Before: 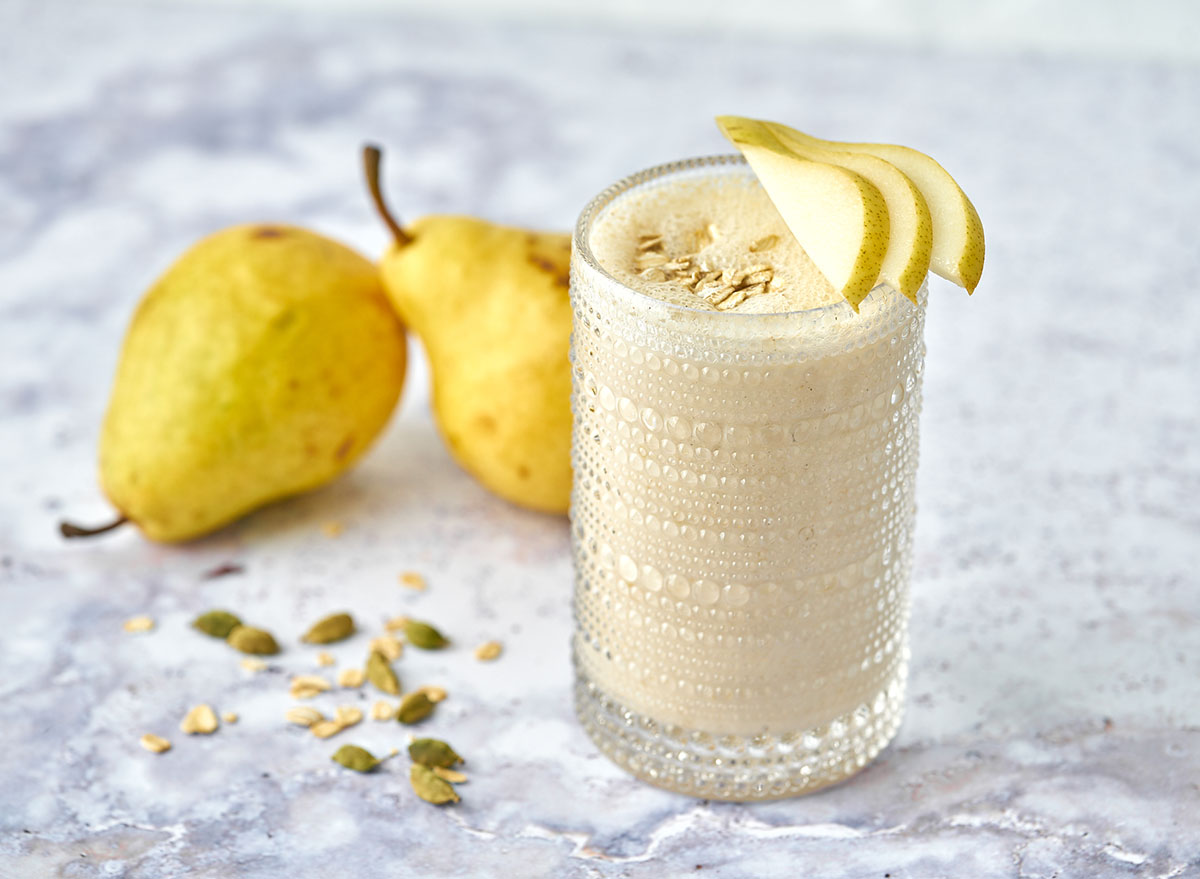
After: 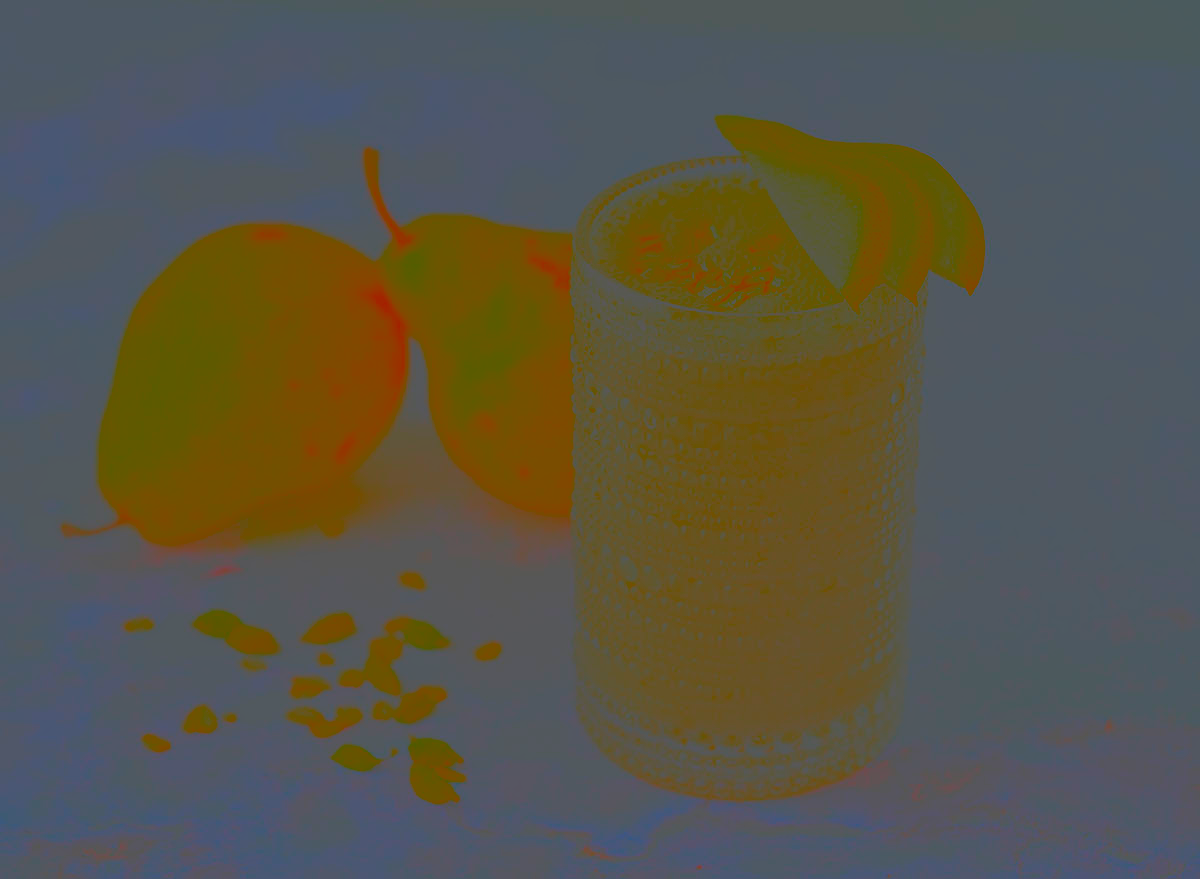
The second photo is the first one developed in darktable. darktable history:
sharpen: on, module defaults
shadows and highlights: radius 121.81, shadows 22.03, white point adjustment -9.59, highlights -14.21, shadows color adjustment 98%, highlights color adjustment 58.86%, soften with gaussian
local contrast: shadows 92%, midtone range 0.5
contrast brightness saturation: contrast -0.977, brightness -0.171, saturation 0.762
